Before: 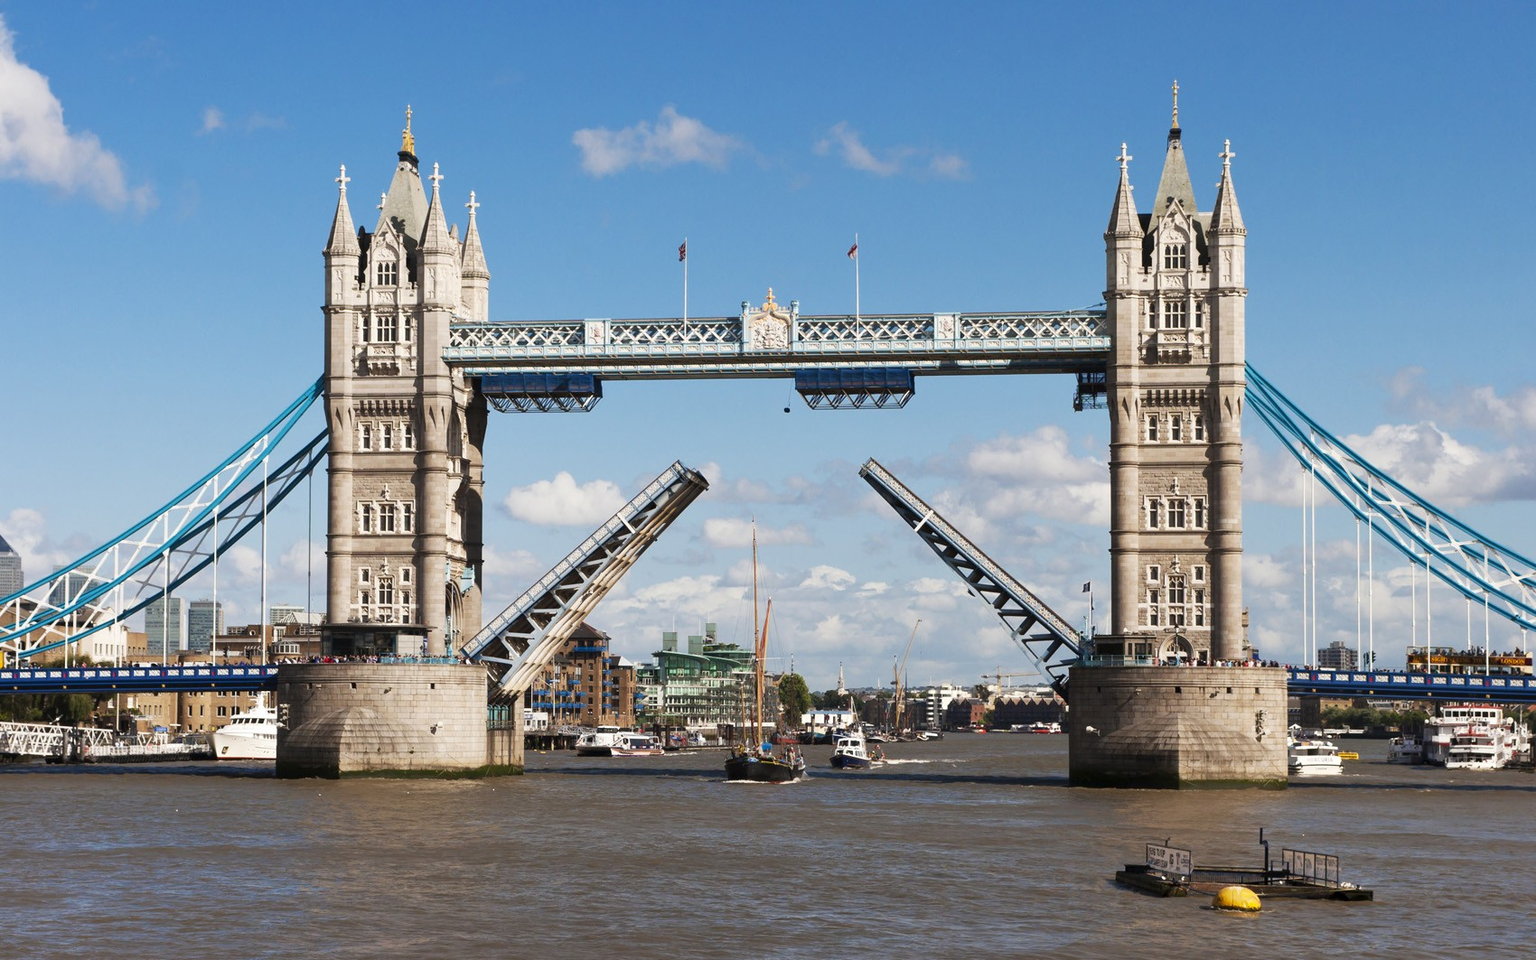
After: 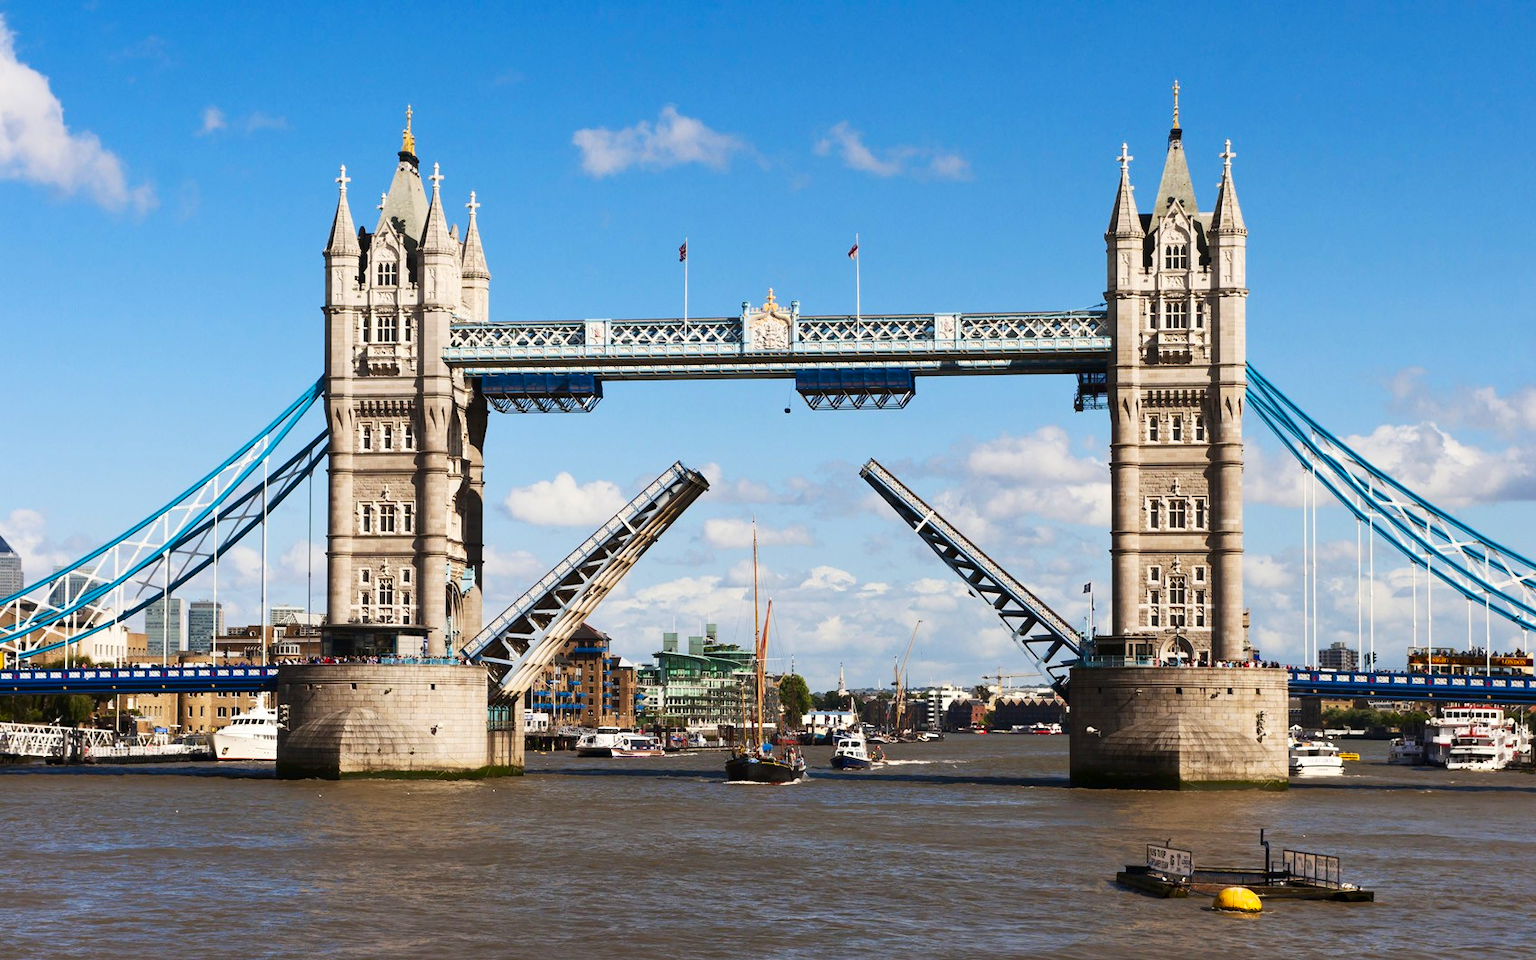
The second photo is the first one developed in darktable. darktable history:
contrast brightness saturation: contrast 0.163, saturation 0.313
